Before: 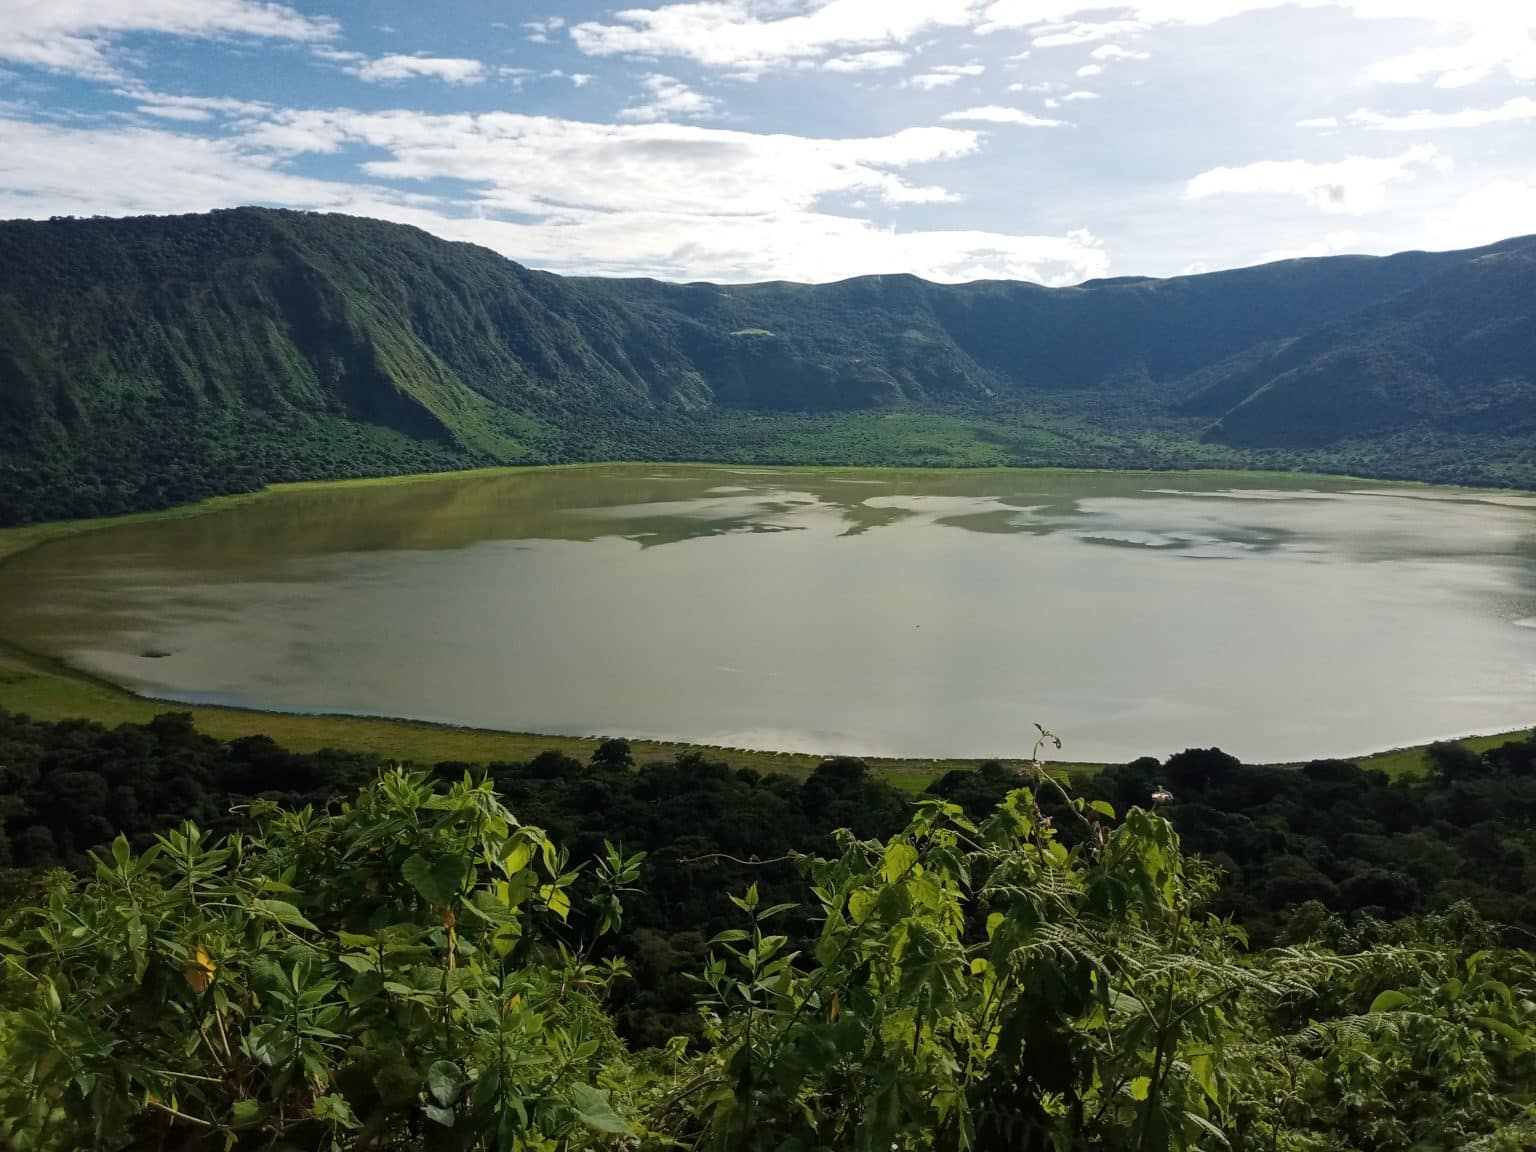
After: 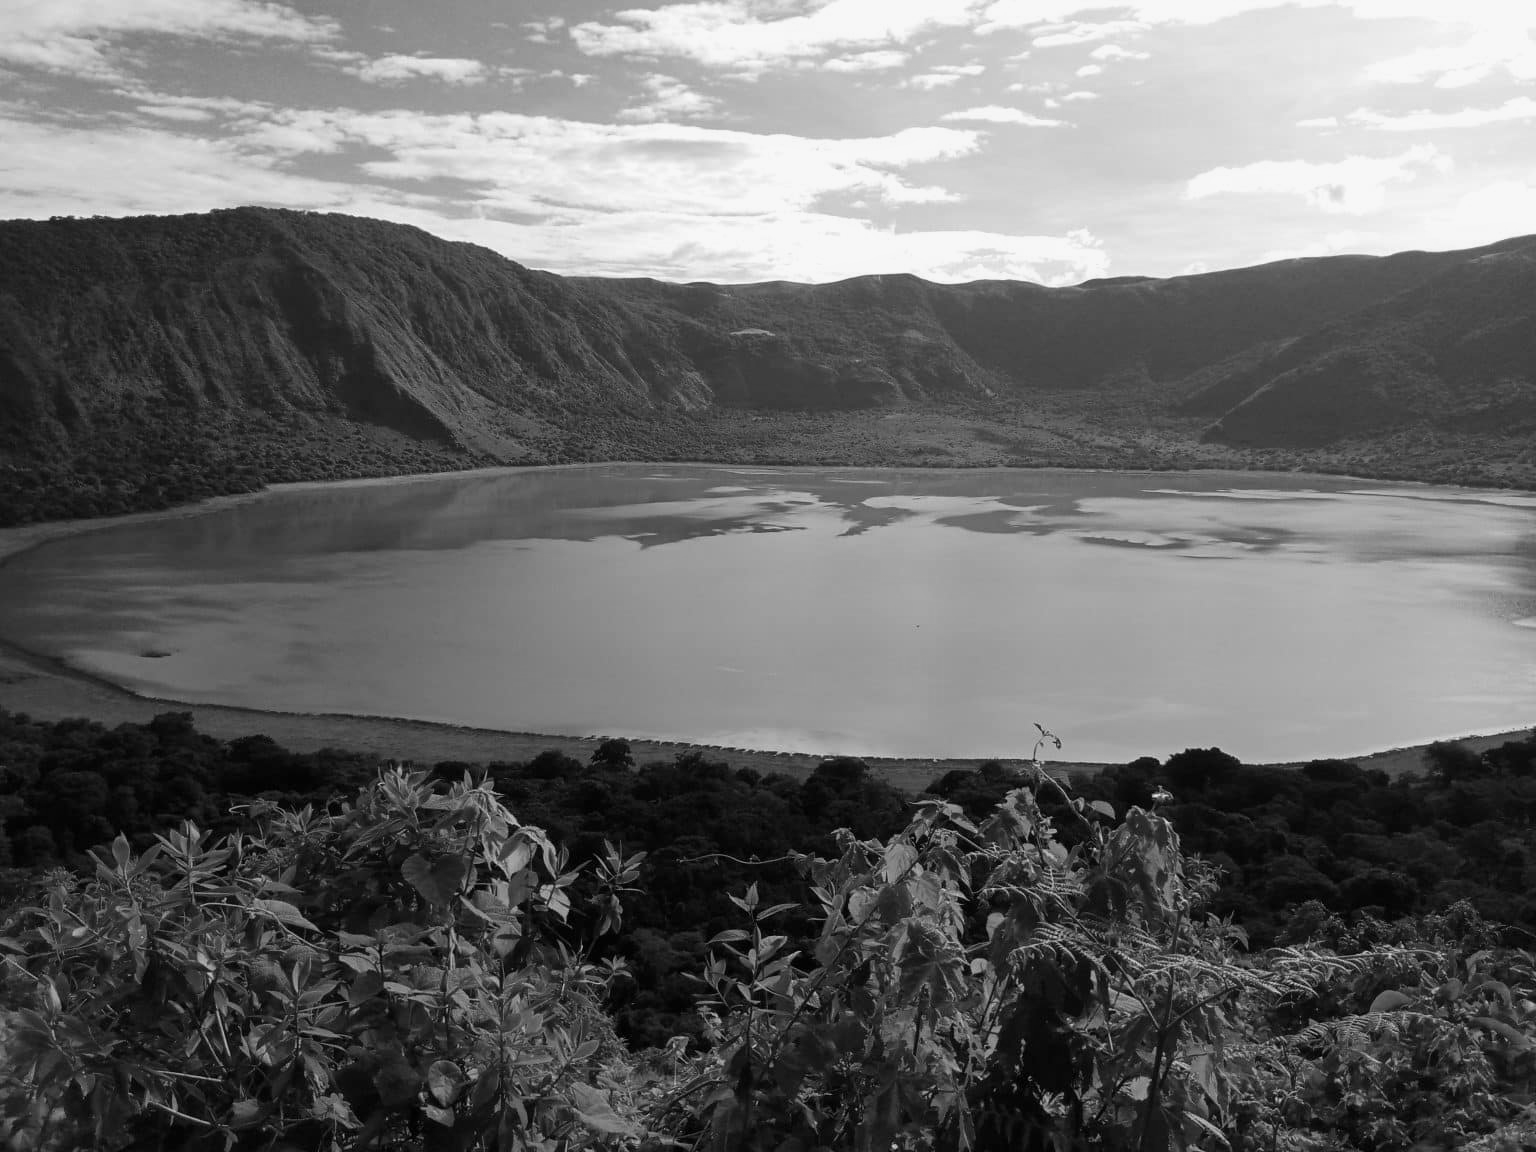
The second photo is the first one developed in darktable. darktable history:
monochrome: a -35.87, b 49.73, size 1.7
